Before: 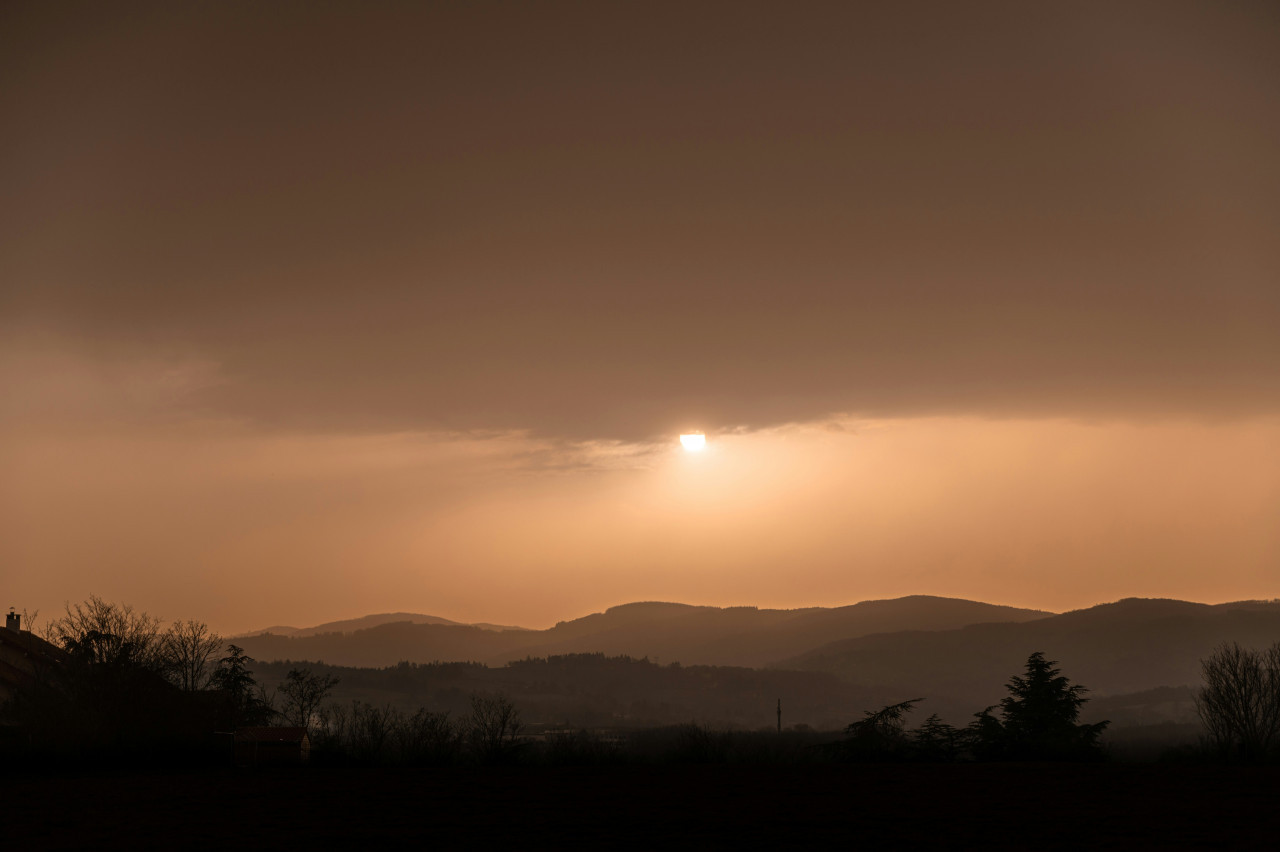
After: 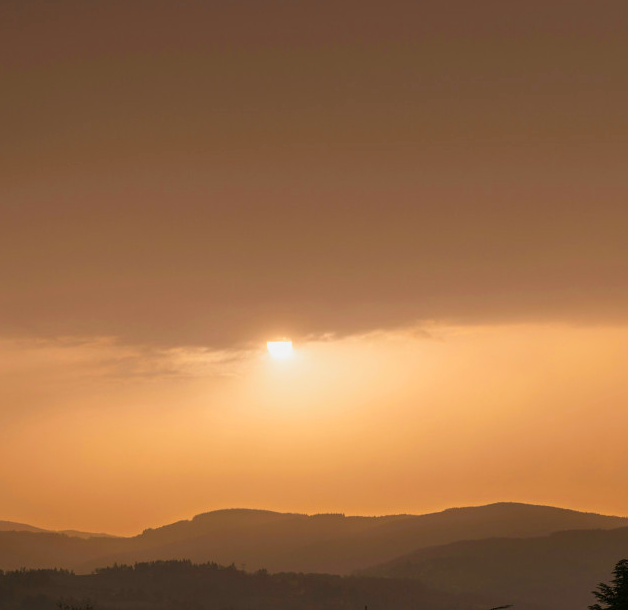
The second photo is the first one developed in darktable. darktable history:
base curve: curves: ch0 [(0, 0) (0.666, 0.806) (1, 1)], preserve colors none
tone equalizer: on, module defaults
crop: left 32.283%, top 10.925%, right 18.613%, bottom 17.415%
color balance rgb: shadows lift › chroma 1.035%, shadows lift › hue 243.12°, perceptual saturation grading › global saturation 19.969%, perceptual brilliance grading › global brilliance 1.522%, perceptual brilliance grading › highlights -3.974%, contrast -9.531%
